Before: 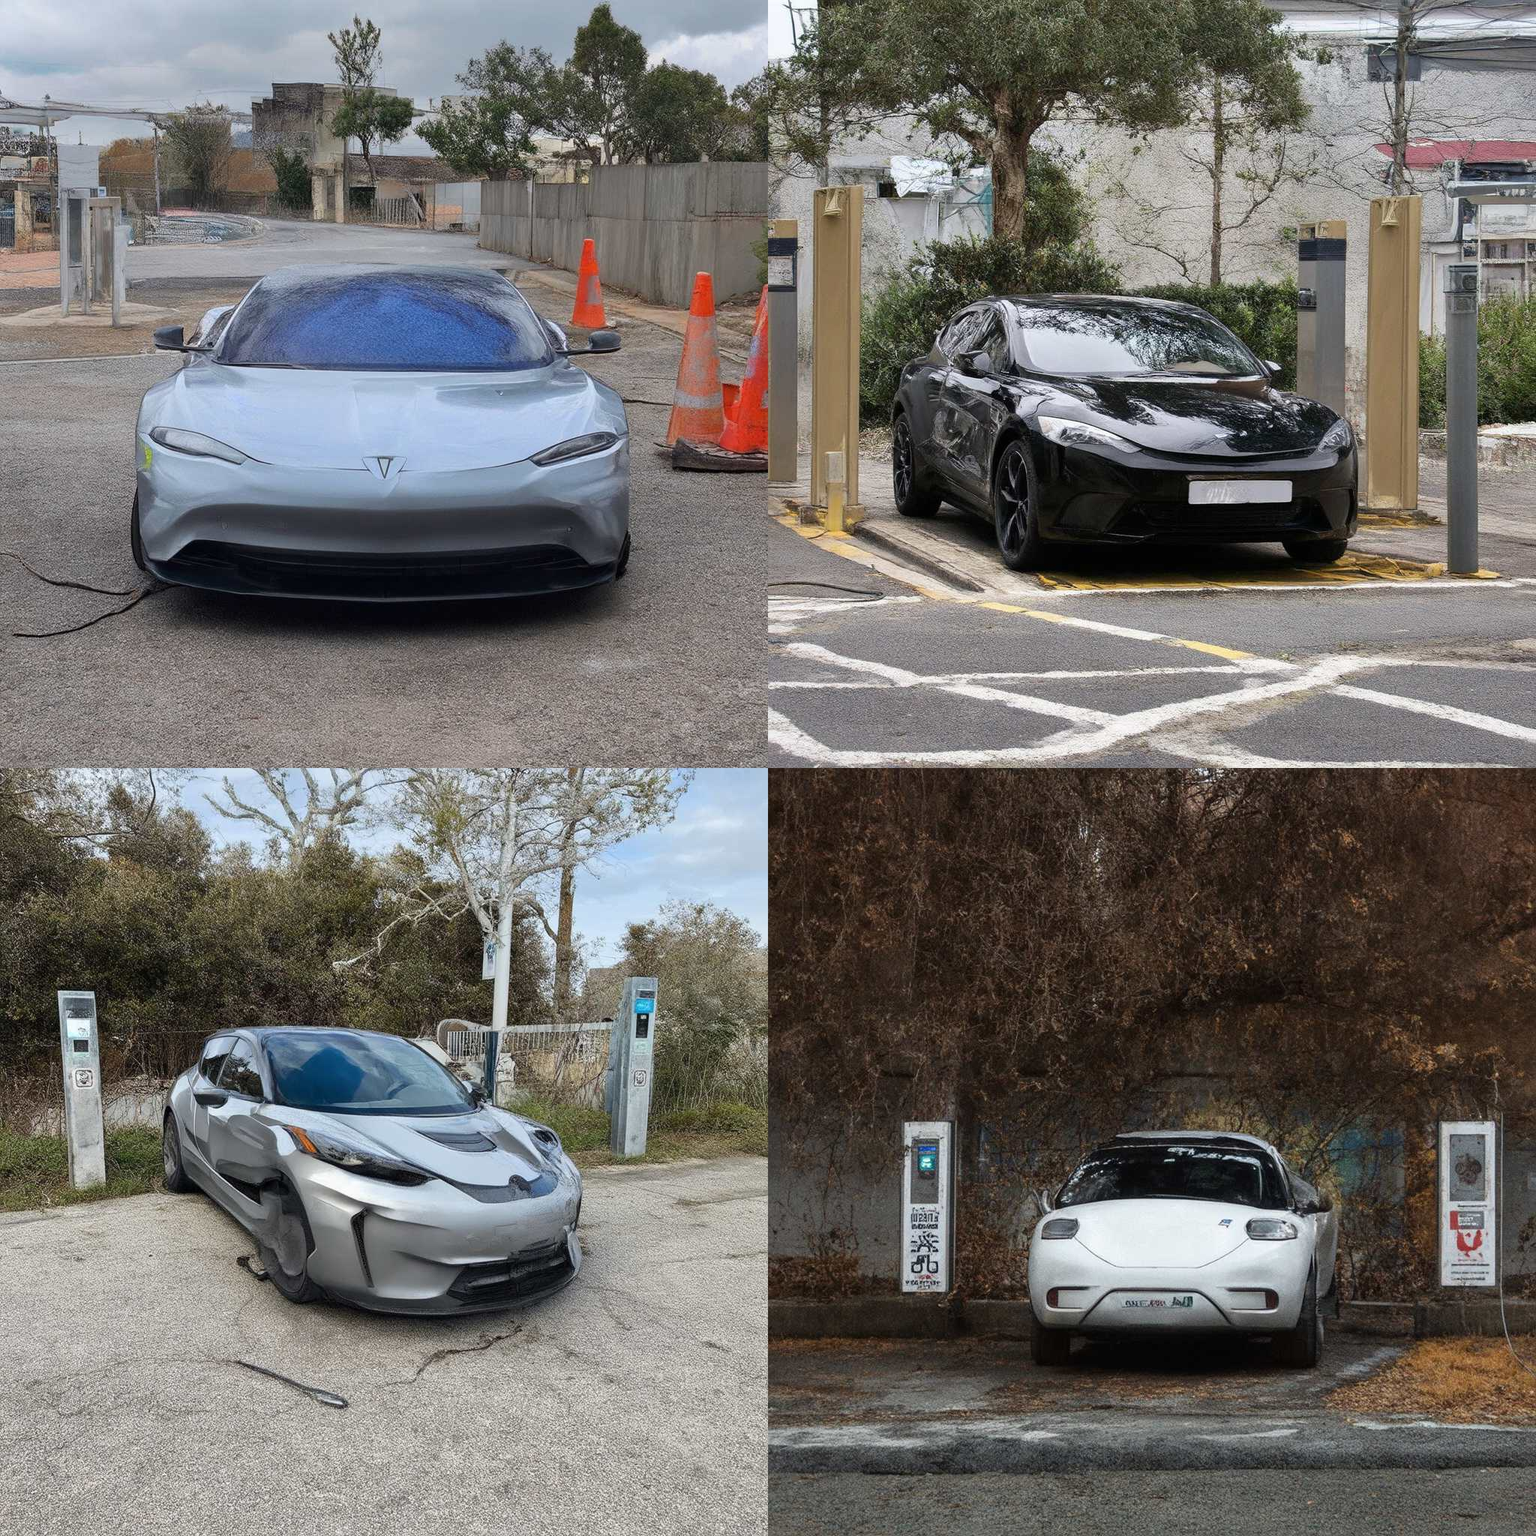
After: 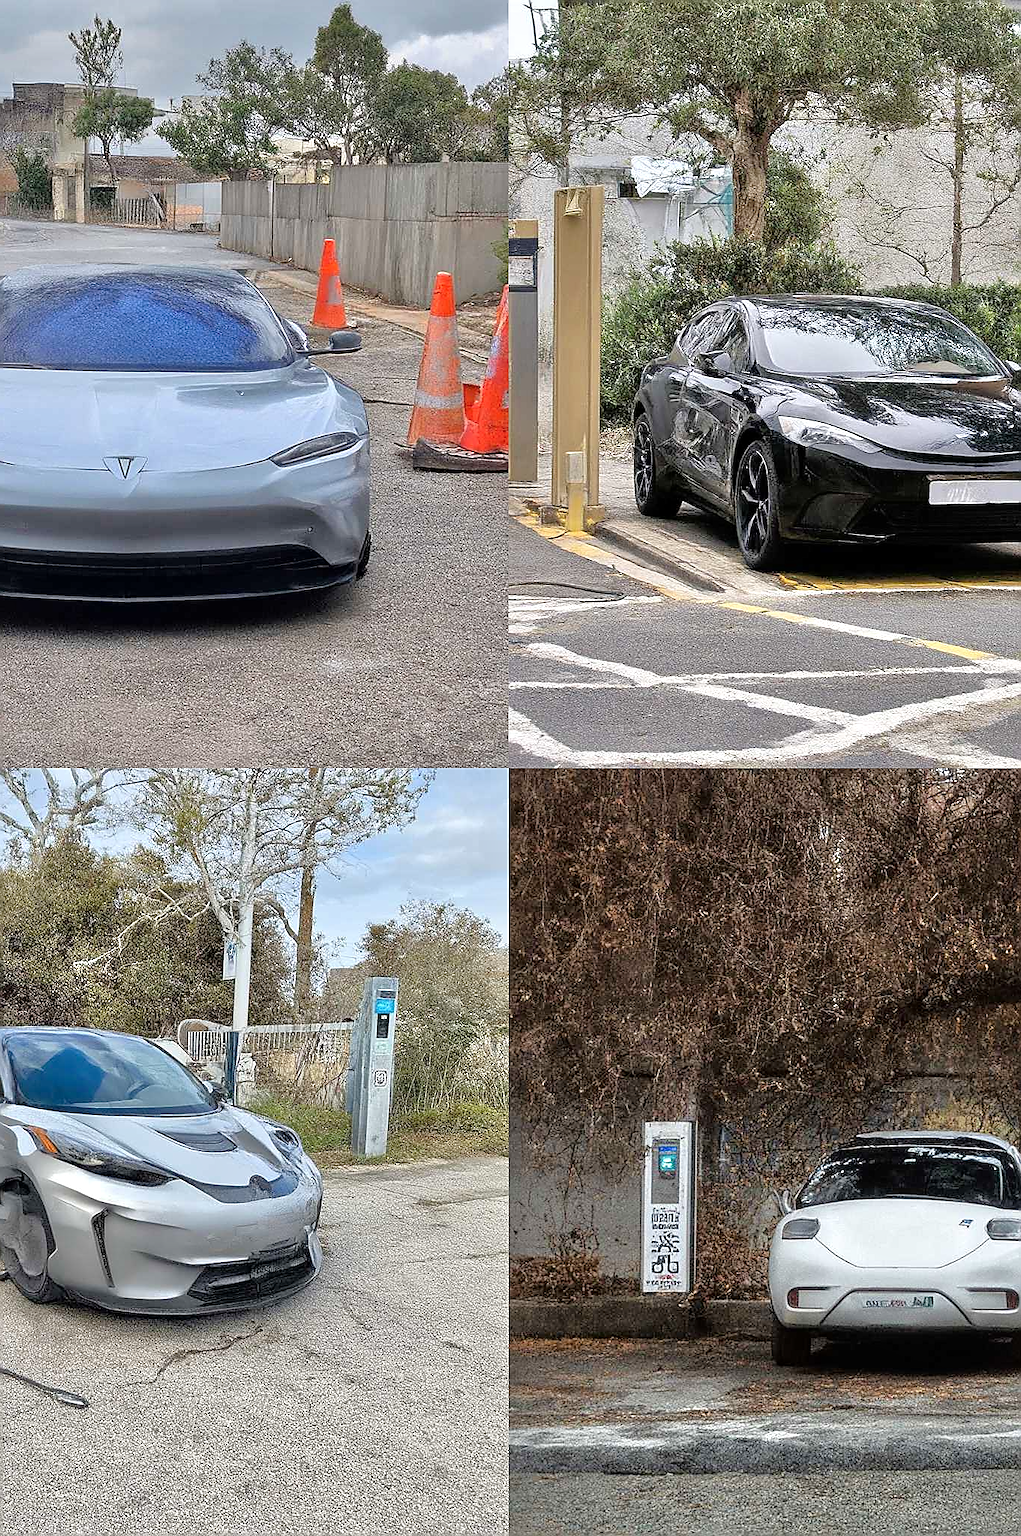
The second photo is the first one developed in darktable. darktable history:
crop: left 16.899%, right 16.556%
sharpen: radius 1.4, amount 1.25, threshold 0.7
local contrast: mode bilateral grid, contrast 20, coarseness 50, detail 120%, midtone range 0.2
tone equalizer: -7 EV 0.15 EV, -6 EV 0.6 EV, -5 EV 1.15 EV, -4 EV 1.33 EV, -3 EV 1.15 EV, -2 EV 0.6 EV, -1 EV 0.15 EV, mask exposure compensation -0.5 EV
